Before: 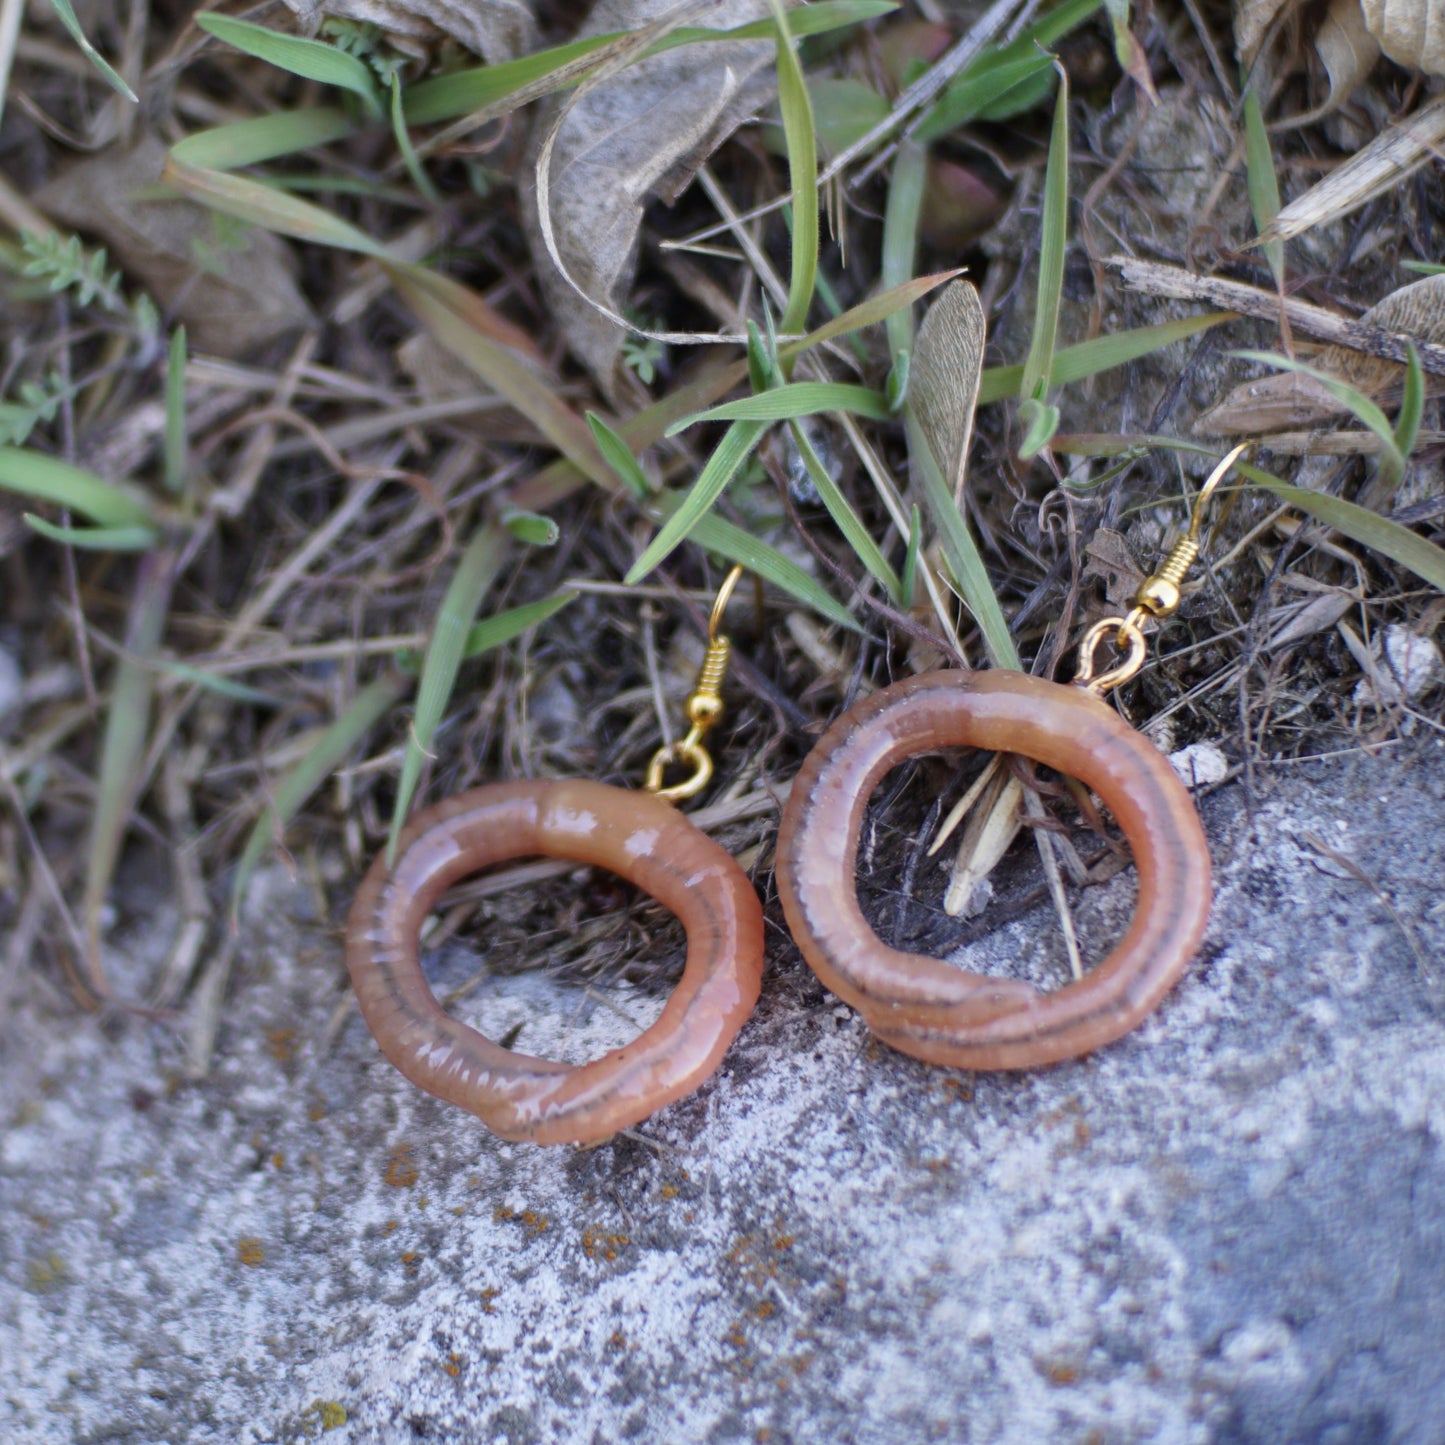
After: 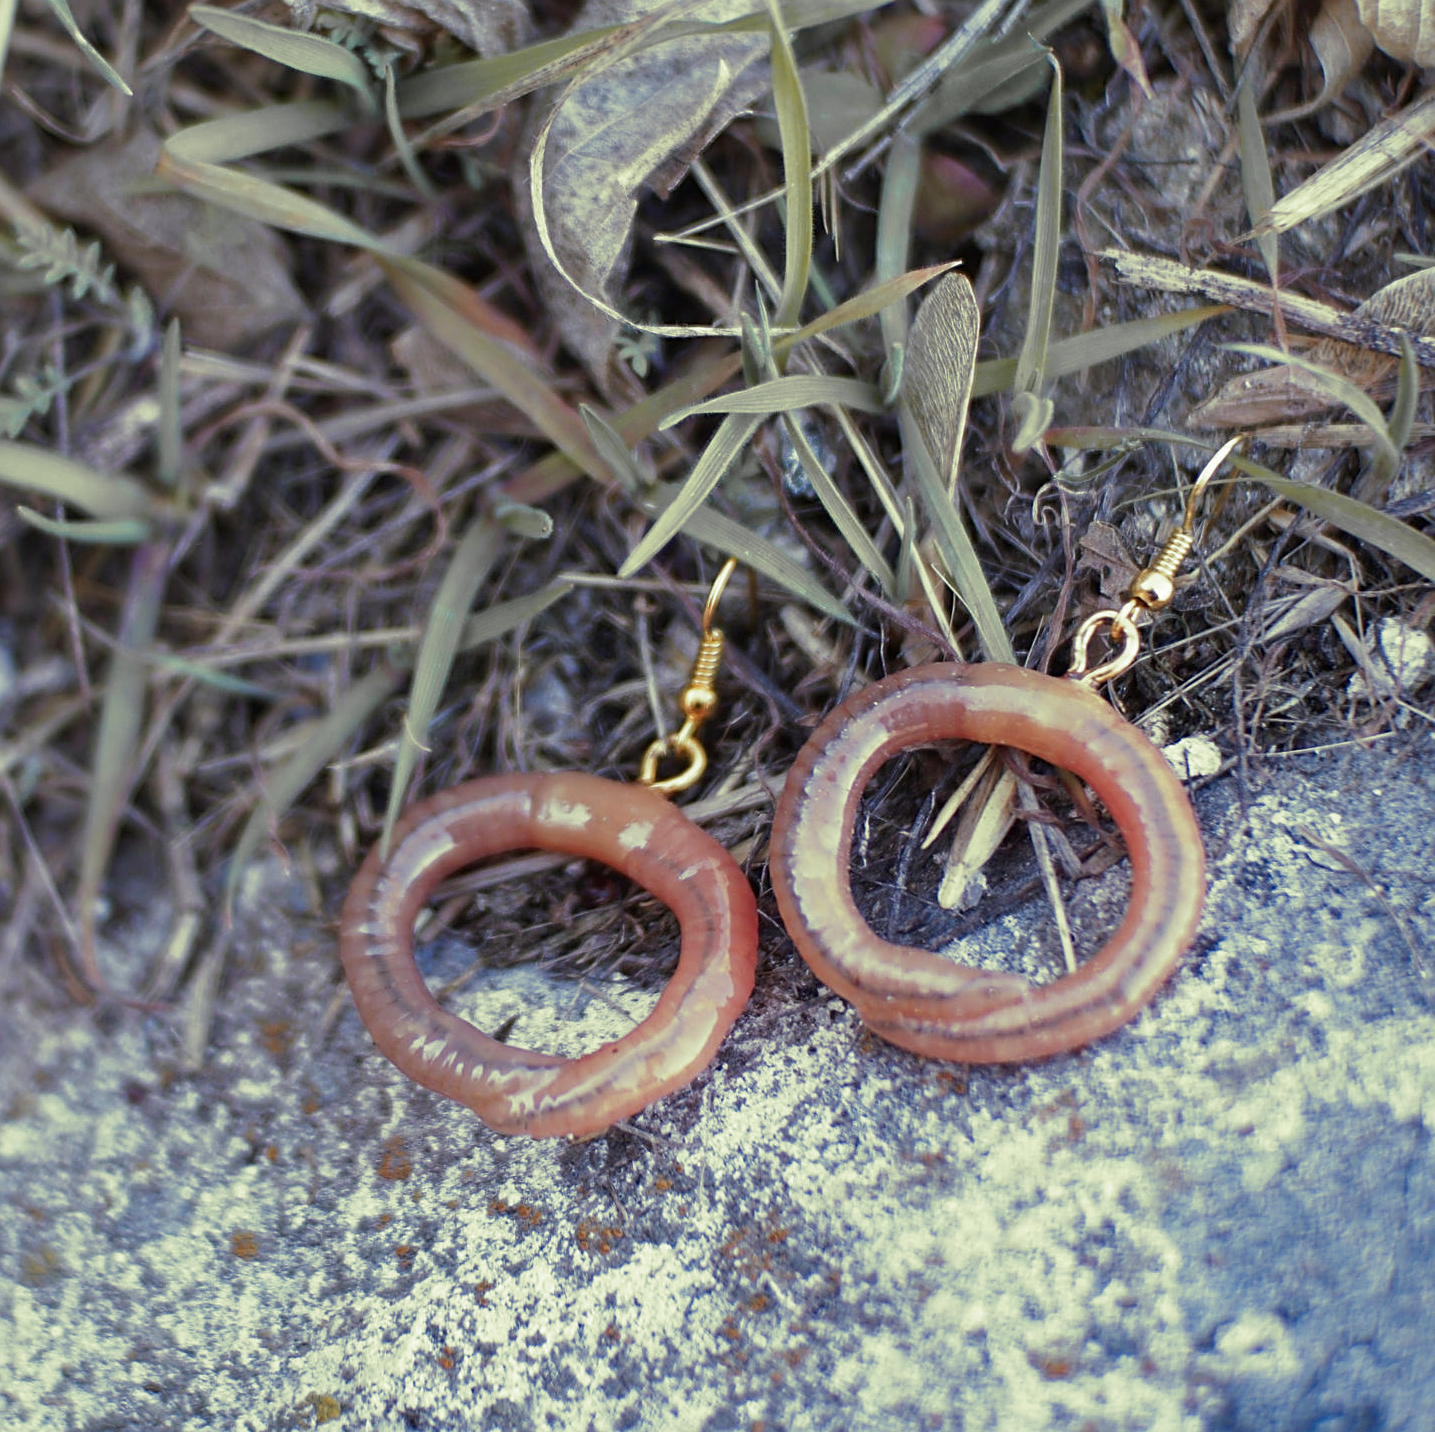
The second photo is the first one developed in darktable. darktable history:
crop: left 0.434%, top 0.485%, right 0.244%, bottom 0.386%
split-toning: shadows › hue 290.82°, shadows › saturation 0.34, highlights › saturation 0.38, balance 0, compress 50%
sharpen: on, module defaults
color zones: curves: ch1 [(0.29, 0.492) (0.373, 0.185) (0.509, 0.481)]; ch2 [(0.25, 0.462) (0.749, 0.457)], mix 40.67%
